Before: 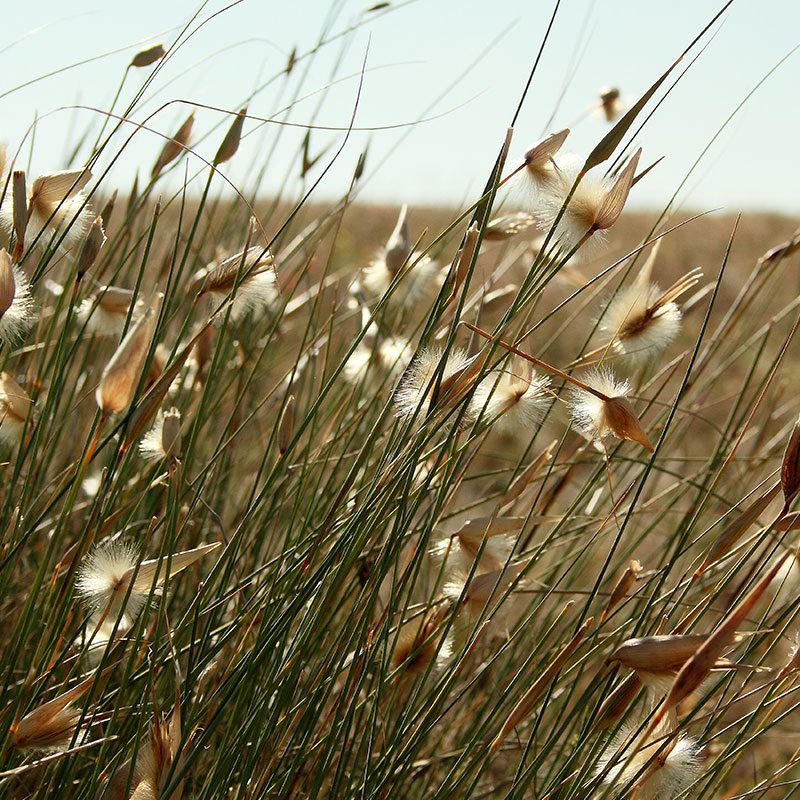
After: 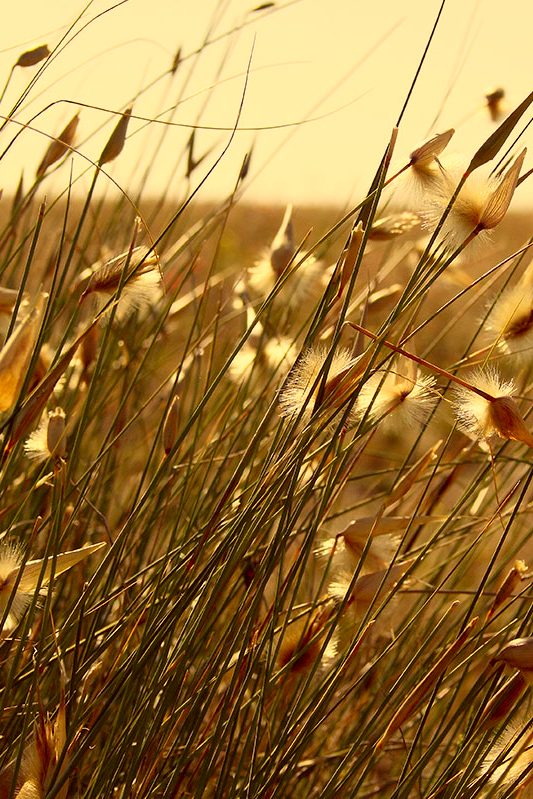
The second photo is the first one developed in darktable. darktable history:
color correction: highlights a* 10.12, highlights b* 39.04, shadows a* 14.62, shadows b* 3.37
crop and rotate: left 14.436%, right 18.898%
